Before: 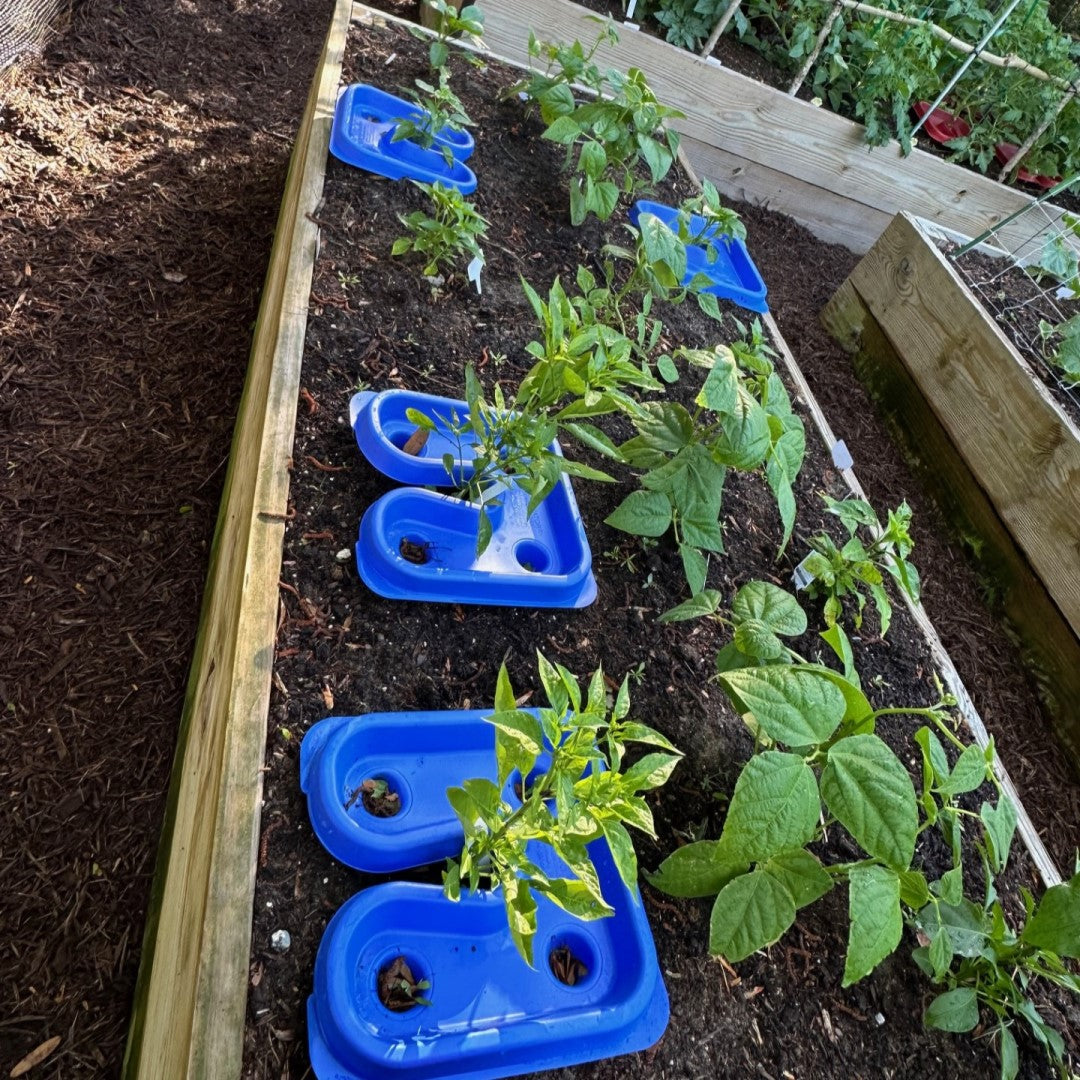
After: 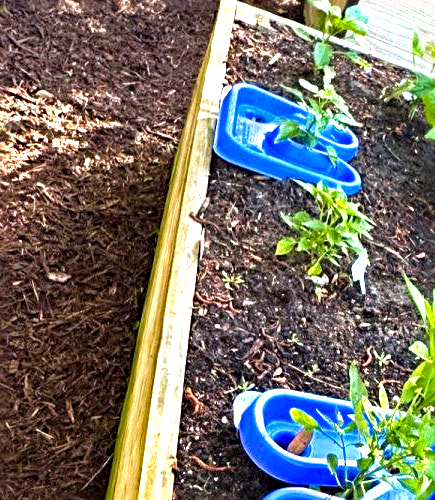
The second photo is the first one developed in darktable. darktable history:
crop and rotate: left 10.831%, top 0.047%, right 48.844%, bottom 53.628%
sharpen: radius 3.968
haze removal: compatibility mode true, adaptive false
color balance rgb: perceptual saturation grading › global saturation 25.841%, global vibrance 9.82%
exposure: black level correction 0, exposure 1.475 EV, compensate highlight preservation false
velvia: on, module defaults
tone equalizer: smoothing diameter 24.84%, edges refinement/feathering 9.45, preserve details guided filter
